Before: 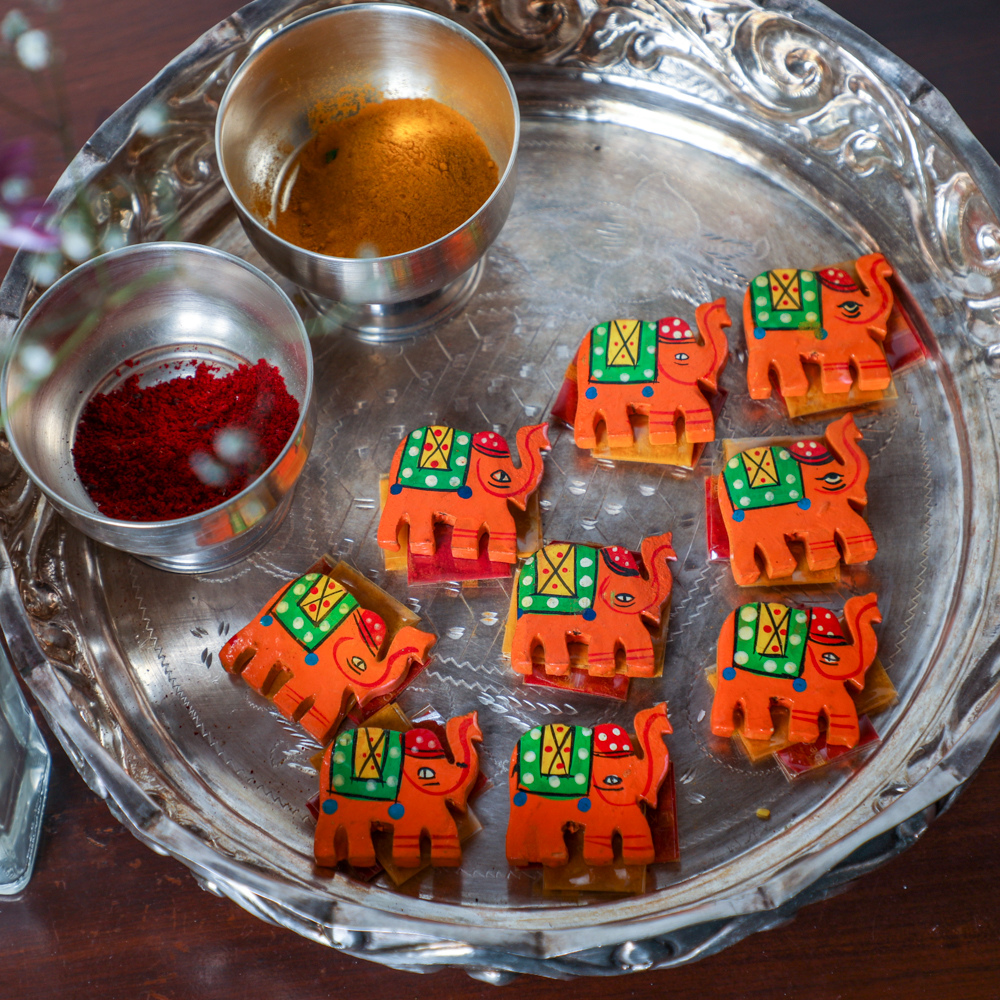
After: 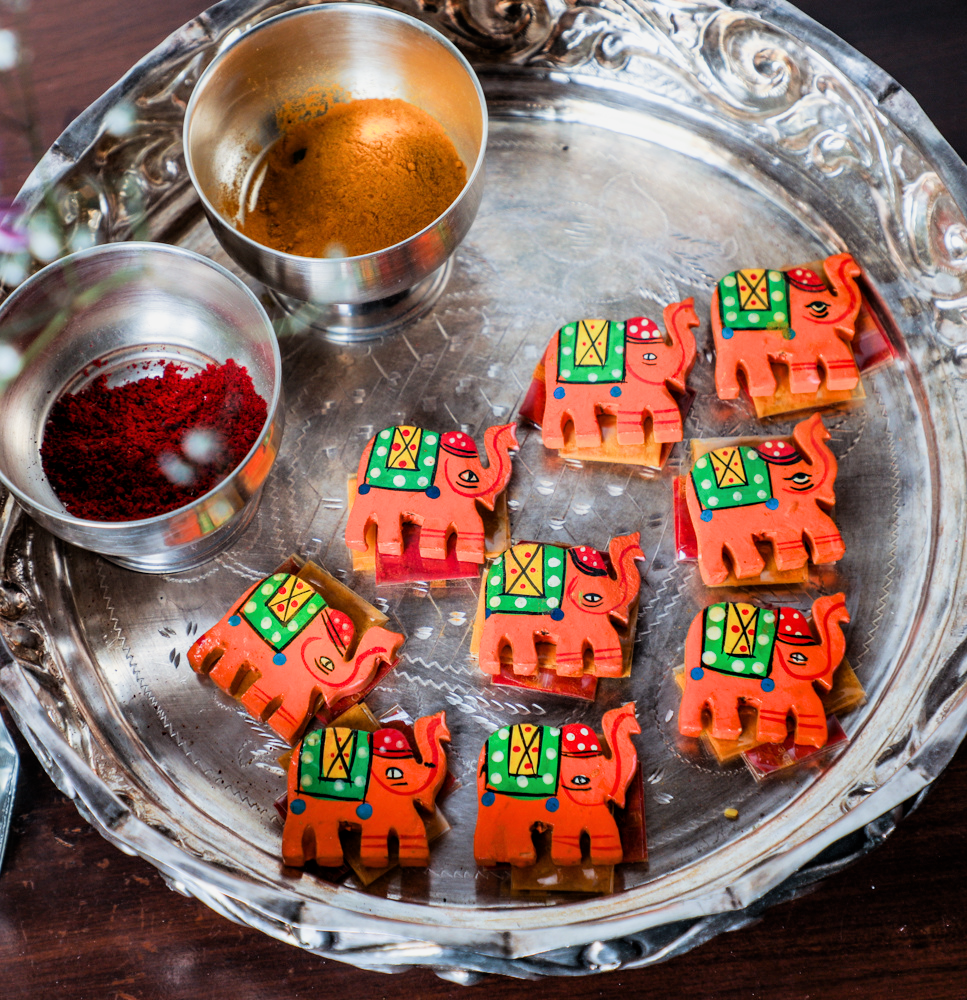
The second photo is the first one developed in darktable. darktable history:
crop and rotate: left 3.238%
shadows and highlights: shadows 37.27, highlights -28.18, soften with gaussian
filmic rgb: black relative exposure -5 EV, hardness 2.88, contrast 1.3, highlights saturation mix -30%
exposure: exposure 0.6 EV, compensate highlight preservation false
